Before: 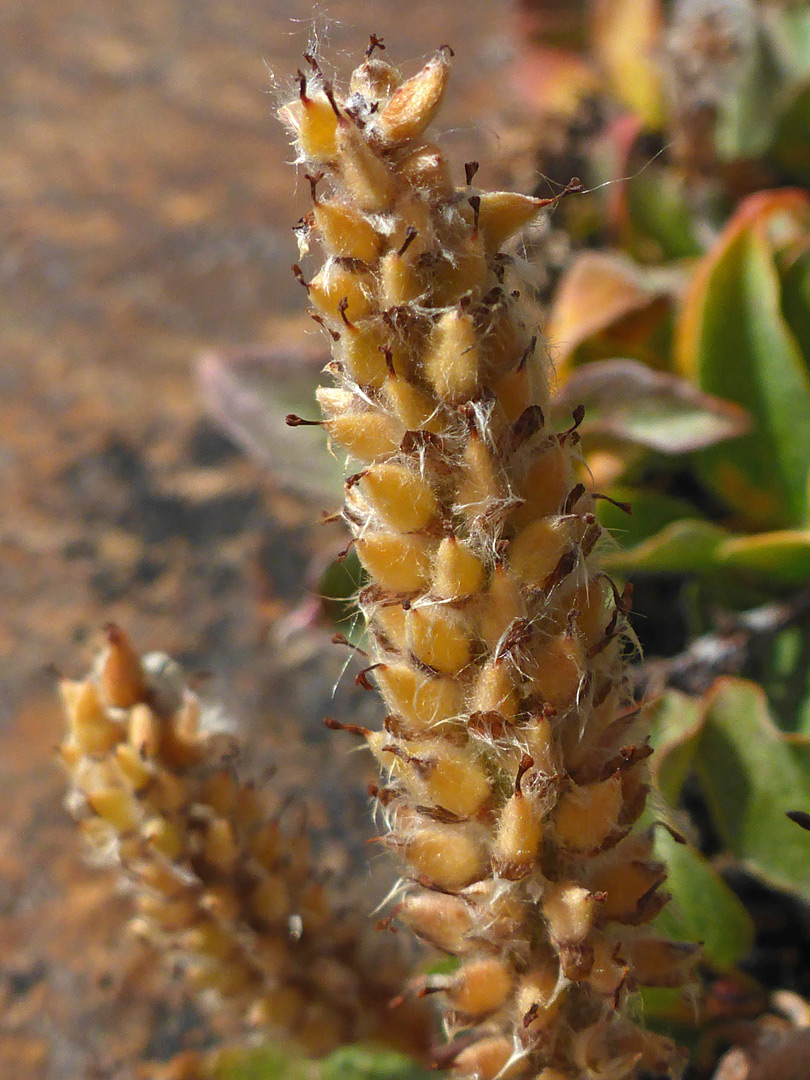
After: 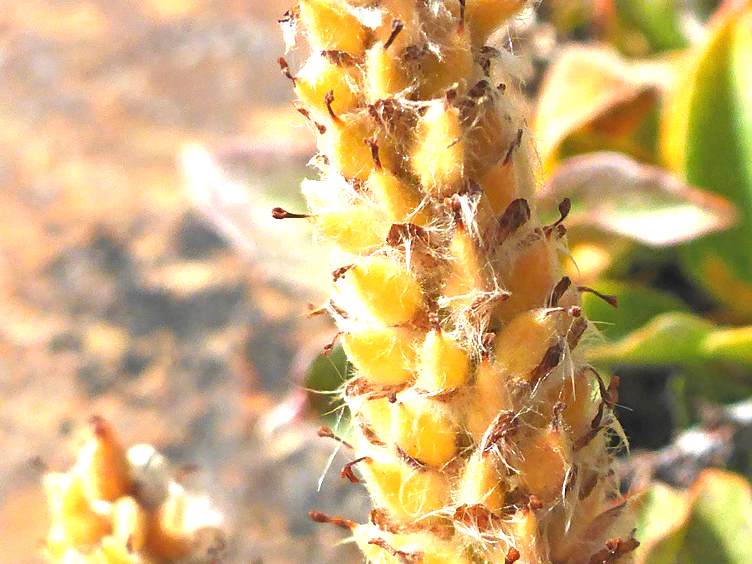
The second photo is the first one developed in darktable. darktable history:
exposure: black level correction 0, exposure 1.741 EV, compensate exposure bias true, compensate highlight preservation false
crop: left 1.744%, top 19.225%, right 5.069%, bottom 28.357%
